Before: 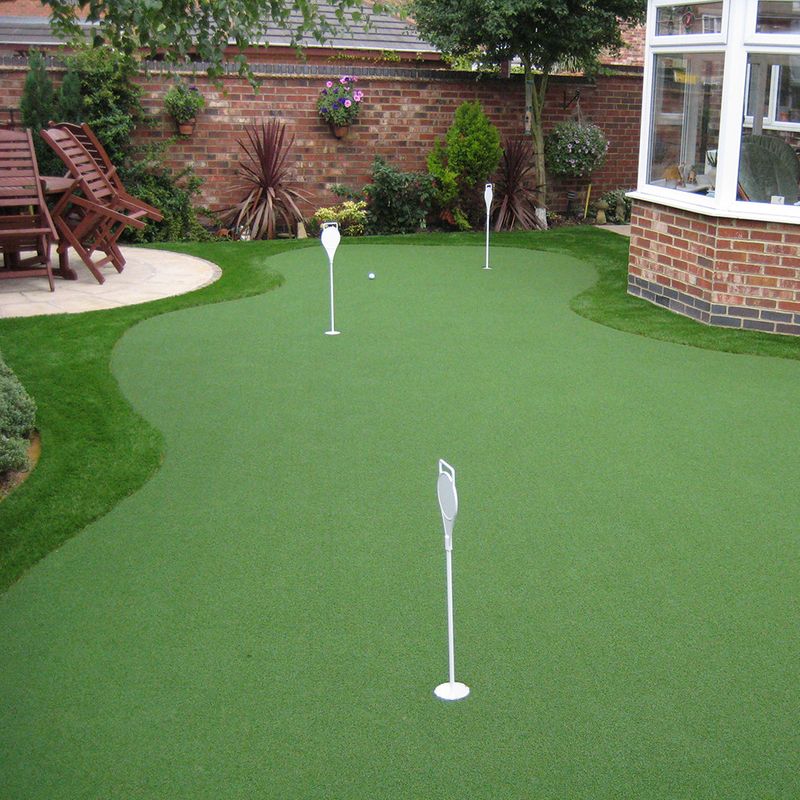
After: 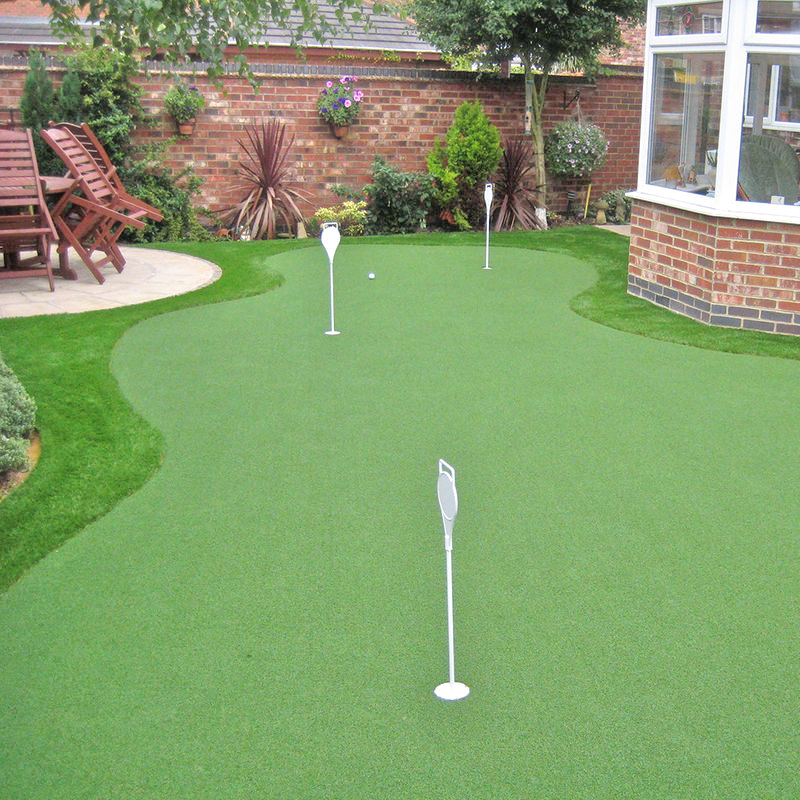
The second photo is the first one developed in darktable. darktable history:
tone equalizer: -7 EV 0.15 EV, -6 EV 0.6 EV, -5 EV 1.15 EV, -4 EV 1.33 EV, -3 EV 1.15 EV, -2 EV 0.6 EV, -1 EV 0.15 EV, mask exposure compensation -0.5 EV
haze removal: strength -0.05
